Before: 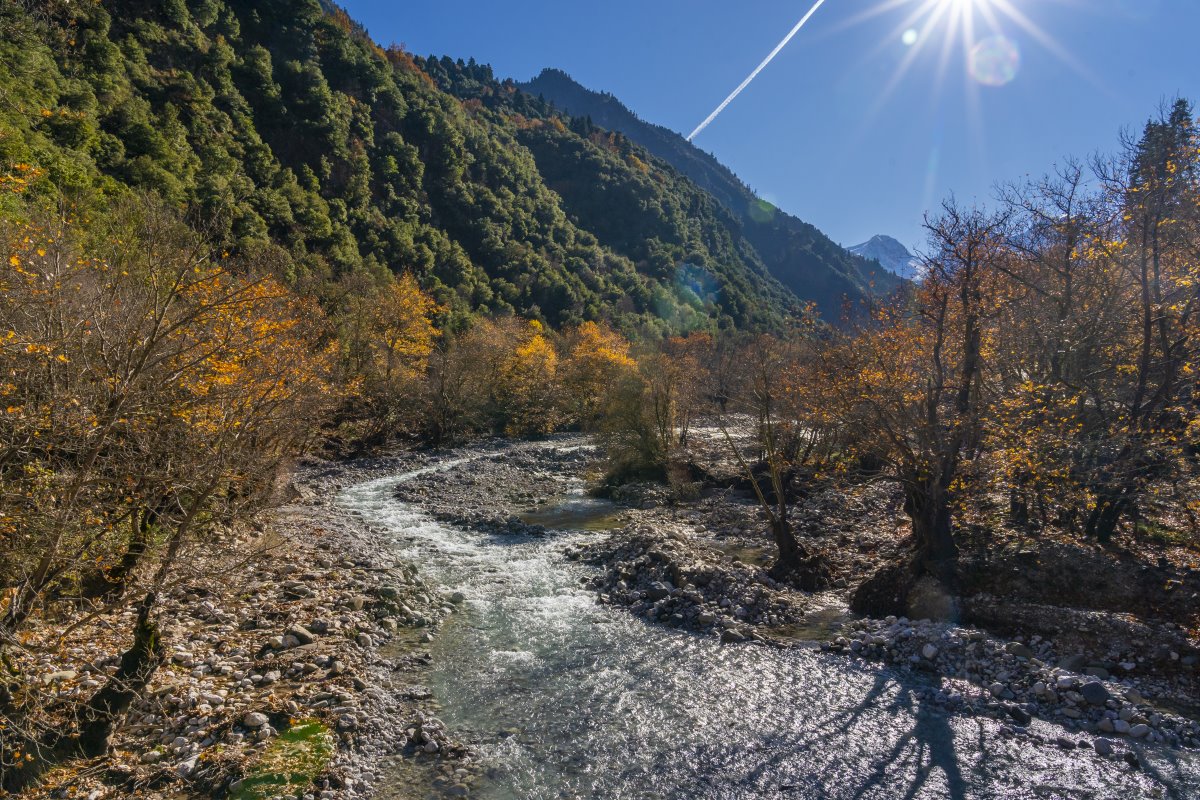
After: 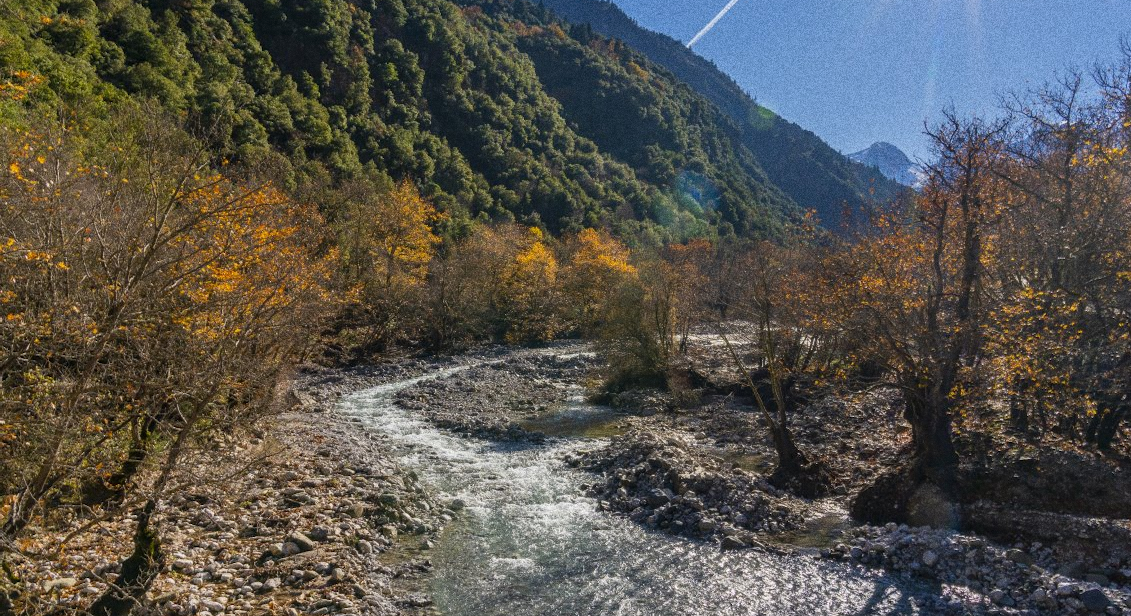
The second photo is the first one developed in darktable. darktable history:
crop and rotate: angle 0.03°, top 11.643%, right 5.651%, bottom 11.189%
grain: coarseness 0.09 ISO, strength 40%
